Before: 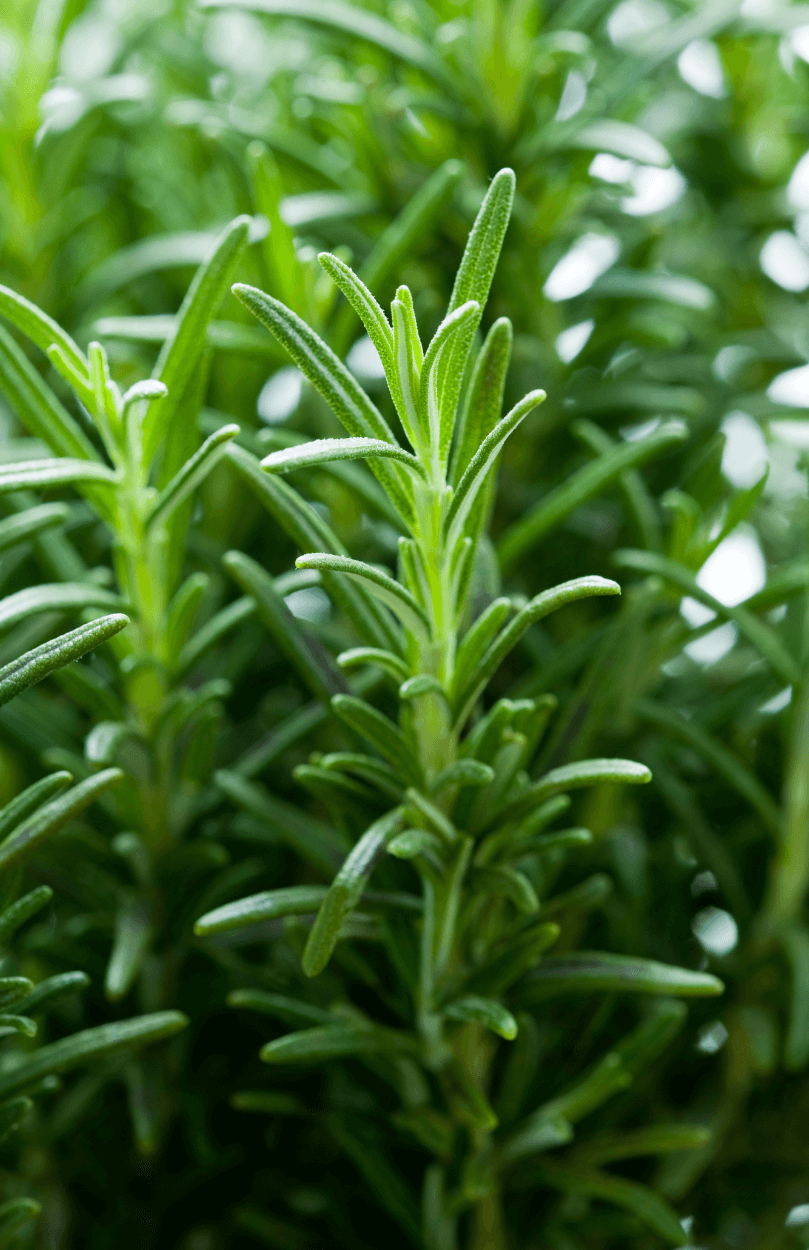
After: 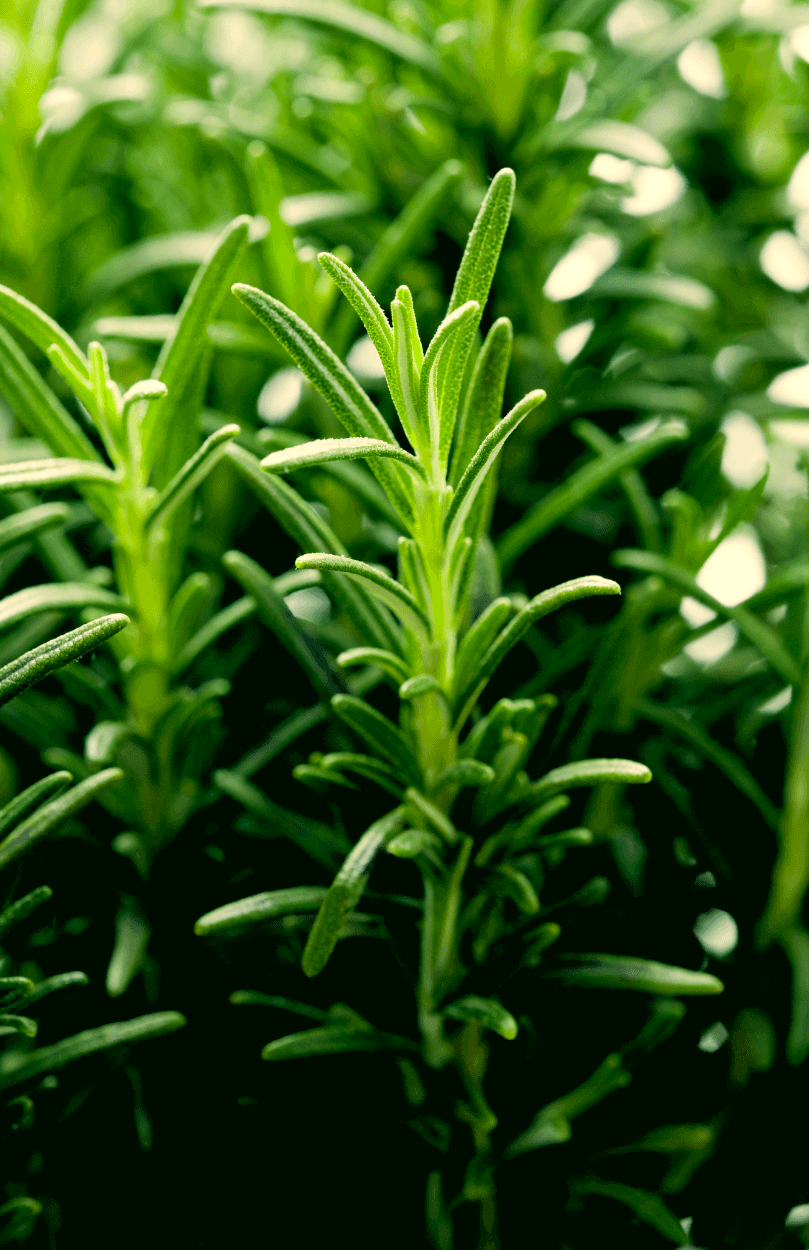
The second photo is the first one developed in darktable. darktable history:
color correction: highlights a* 5.3, highlights b* 24.26, shadows a* -15.58, shadows b* 4.02
rgb levels: levels [[0.034, 0.472, 0.904], [0, 0.5, 1], [0, 0.5, 1]]
